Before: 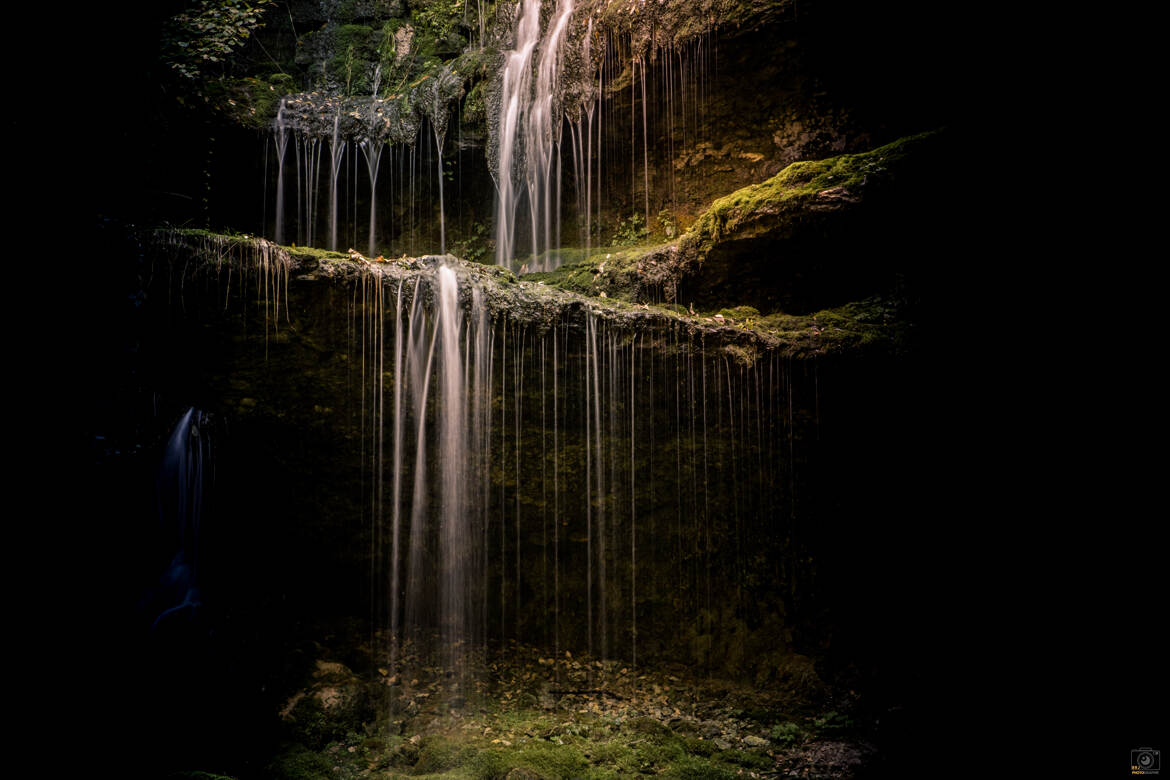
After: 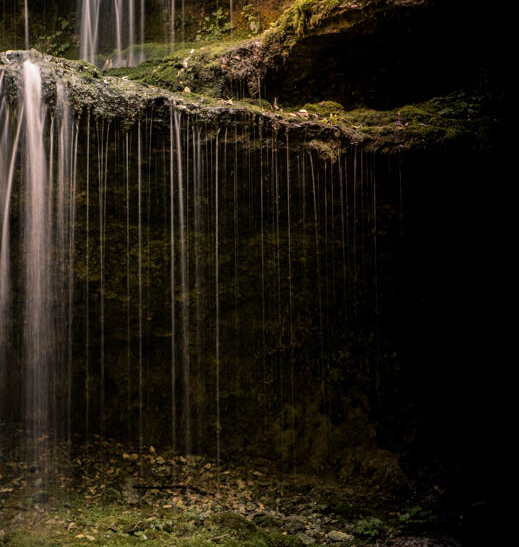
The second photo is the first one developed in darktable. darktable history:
crop: left 35.603%, top 26.341%, right 20.02%, bottom 3.442%
